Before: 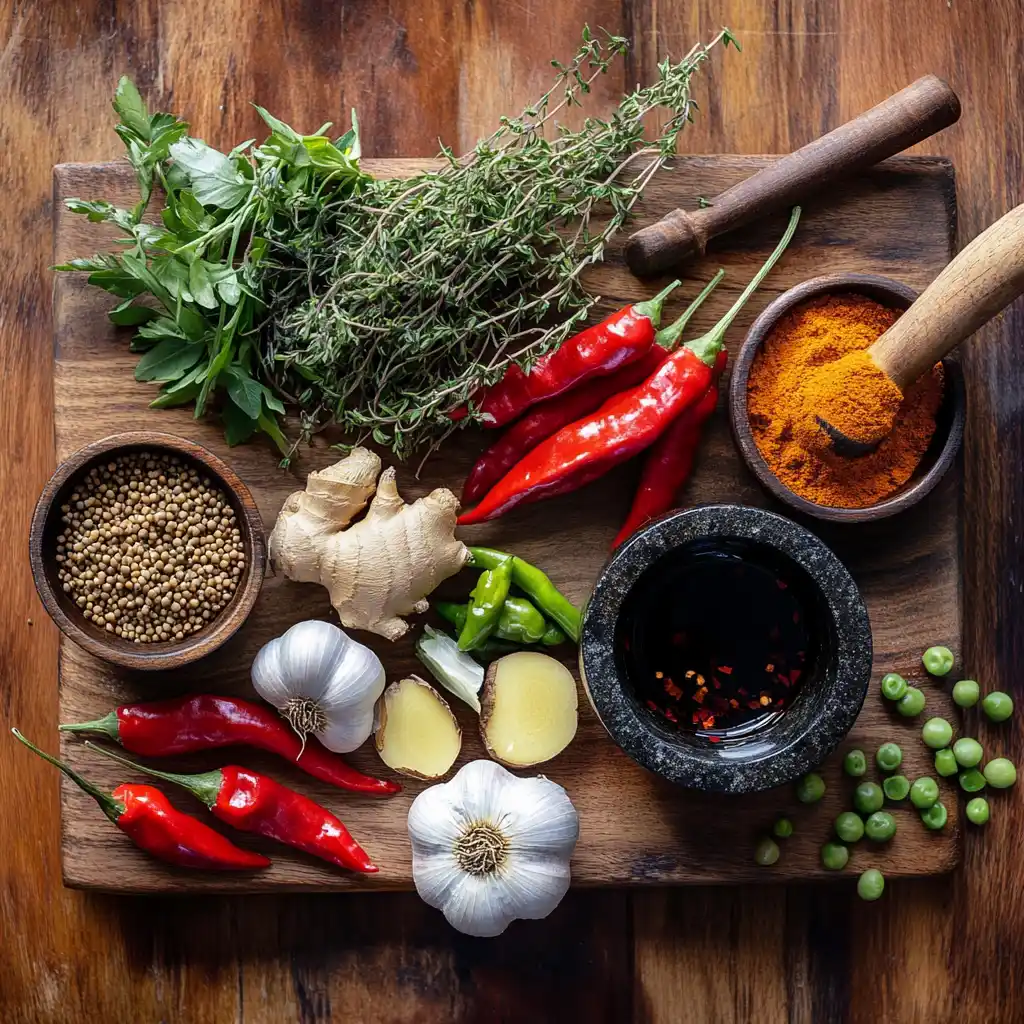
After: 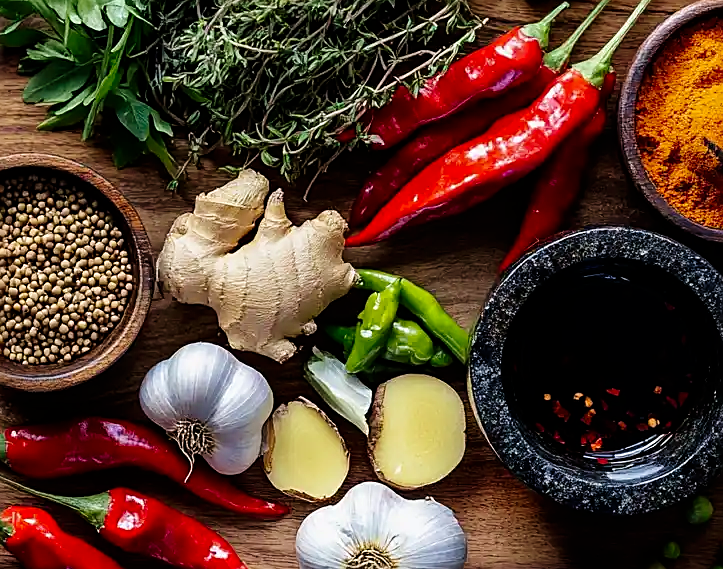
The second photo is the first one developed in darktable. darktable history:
tone curve: curves: ch0 [(0, 0) (0.068, 0.012) (0.183, 0.089) (0.341, 0.283) (0.547, 0.532) (0.828, 0.815) (1, 0.983)]; ch1 [(0, 0) (0.23, 0.166) (0.34, 0.308) (0.371, 0.337) (0.429, 0.411) (0.477, 0.462) (0.499, 0.498) (0.529, 0.537) (0.559, 0.582) (0.743, 0.798) (1, 1)]; ch2 [(0, 0) (0.431, 0.414) (0.498, 0.503) (0.524, 0.528) (0.568, 0.546) (0.6, 0.597) (0.634, 0.645) (0.728, 0.742) (1, 1)], preserve colors none
sharpen: on, module defaults
crop: left 11.016%, top 27.173%, right 18.297%, bottom 17.181%
velvia: on, module defaults
